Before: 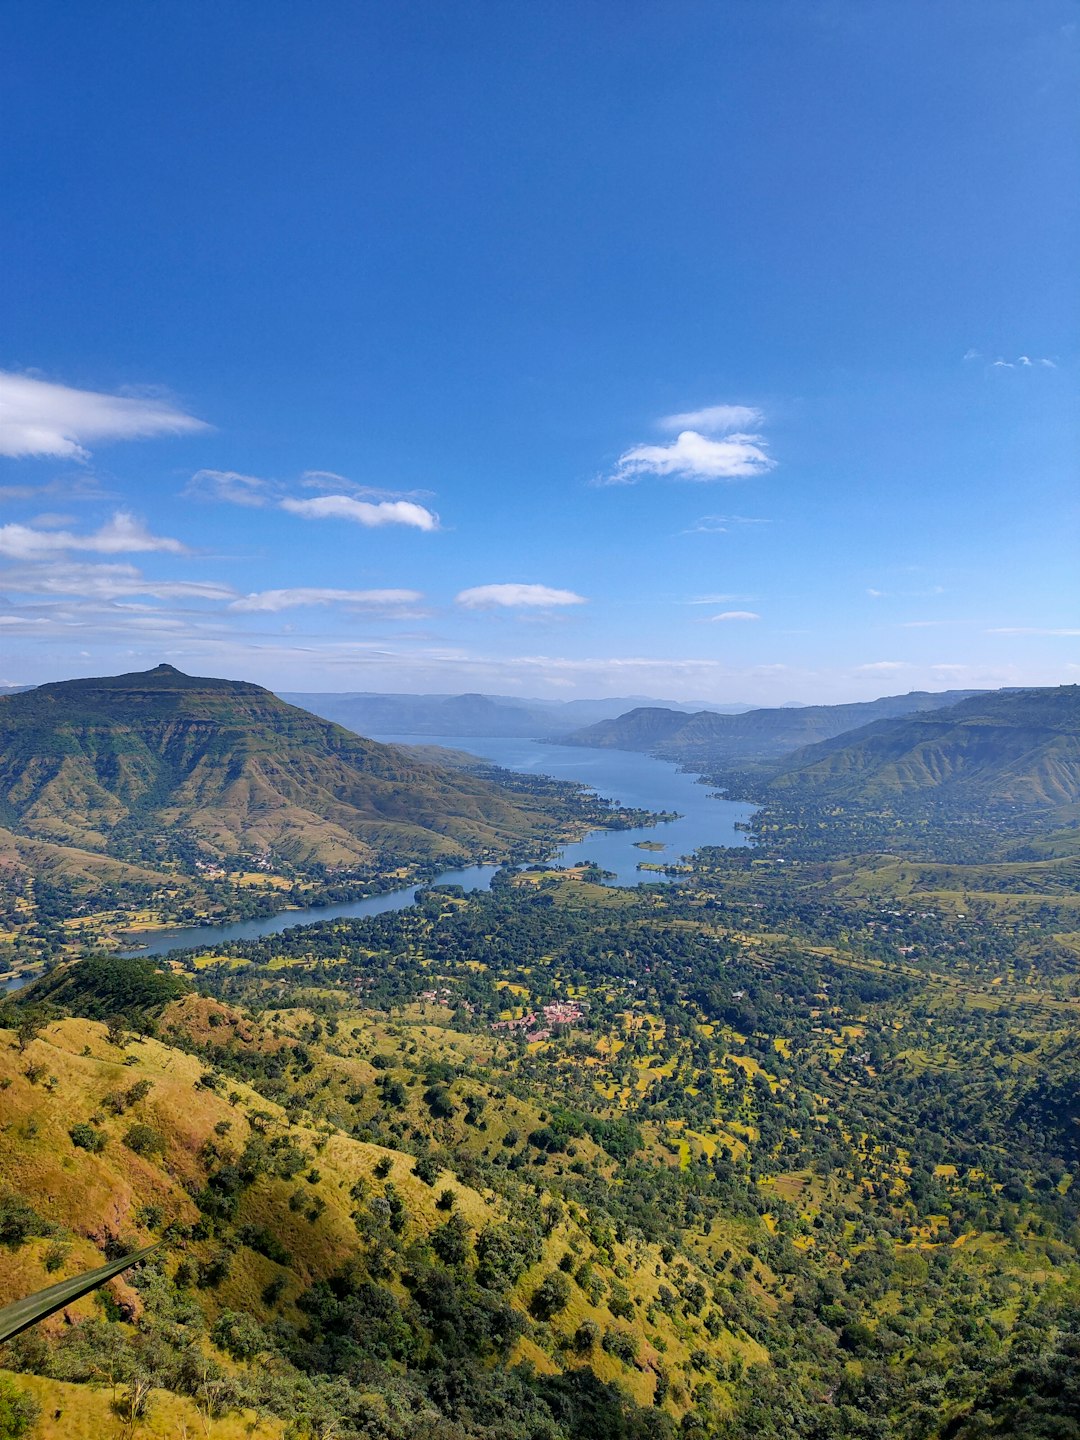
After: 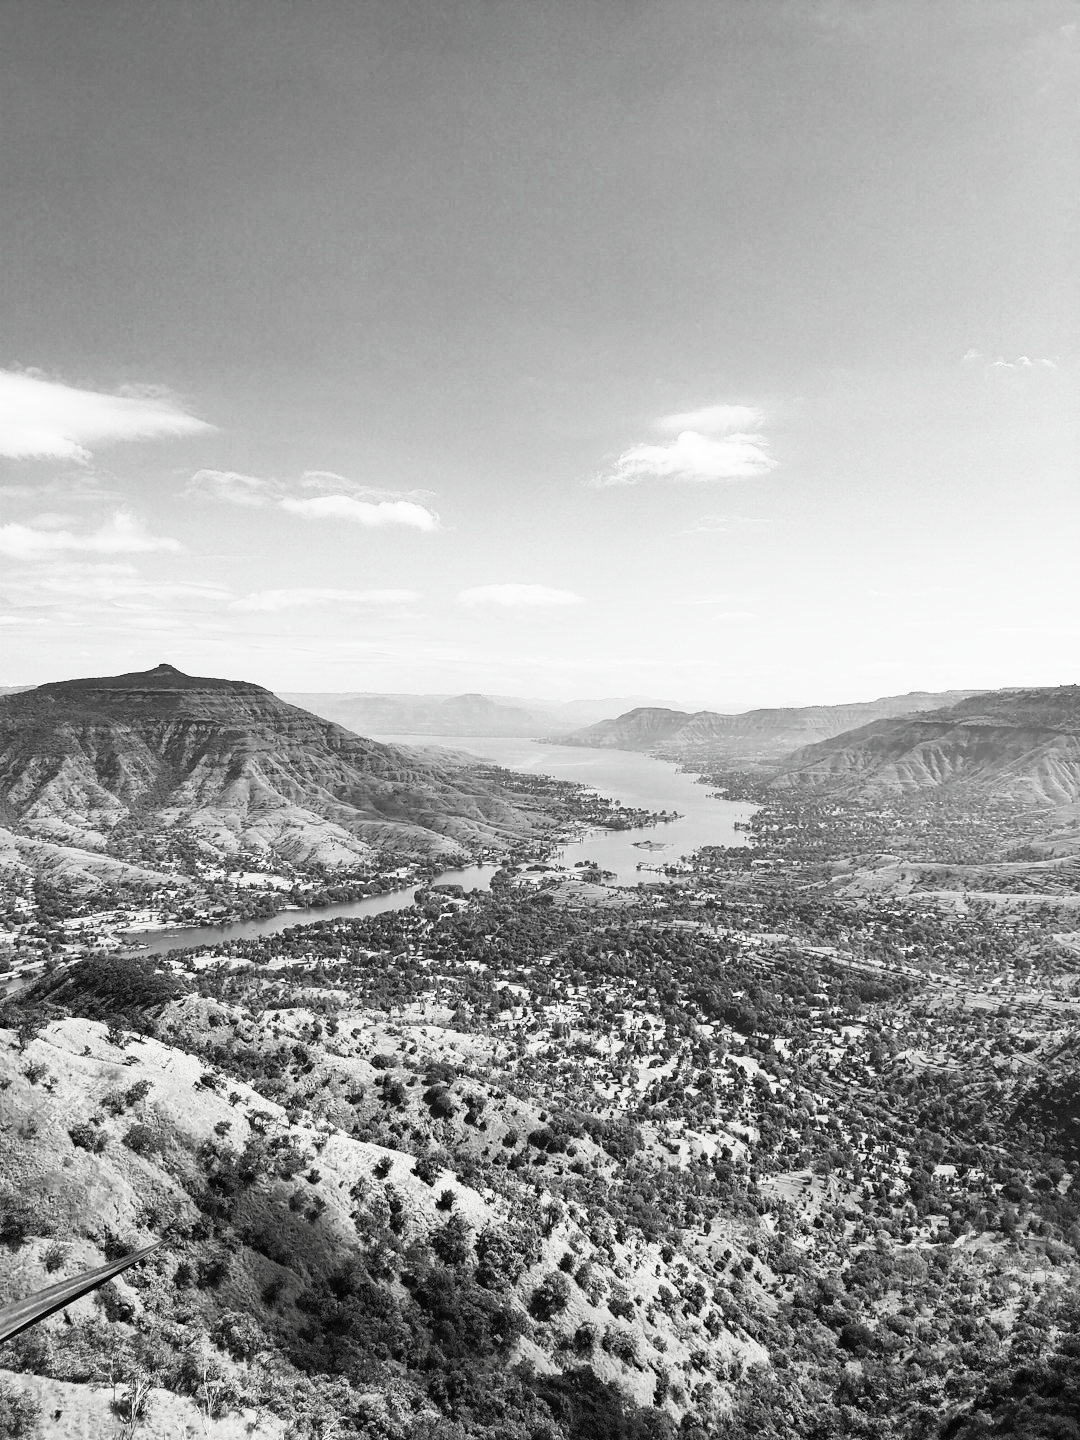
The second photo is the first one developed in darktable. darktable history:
color zones: curves: ch1 [(0, 0.523) (0.143, 0.545) (0.286, 0.52) (0.429, 0.506) (0.571, 0.503) (0.714, 0.503) (0.857, 0.508) (1, 0.523)]
contrast brightness saturation: contrast 0.53, brightness 0.466, saturation -0.993
